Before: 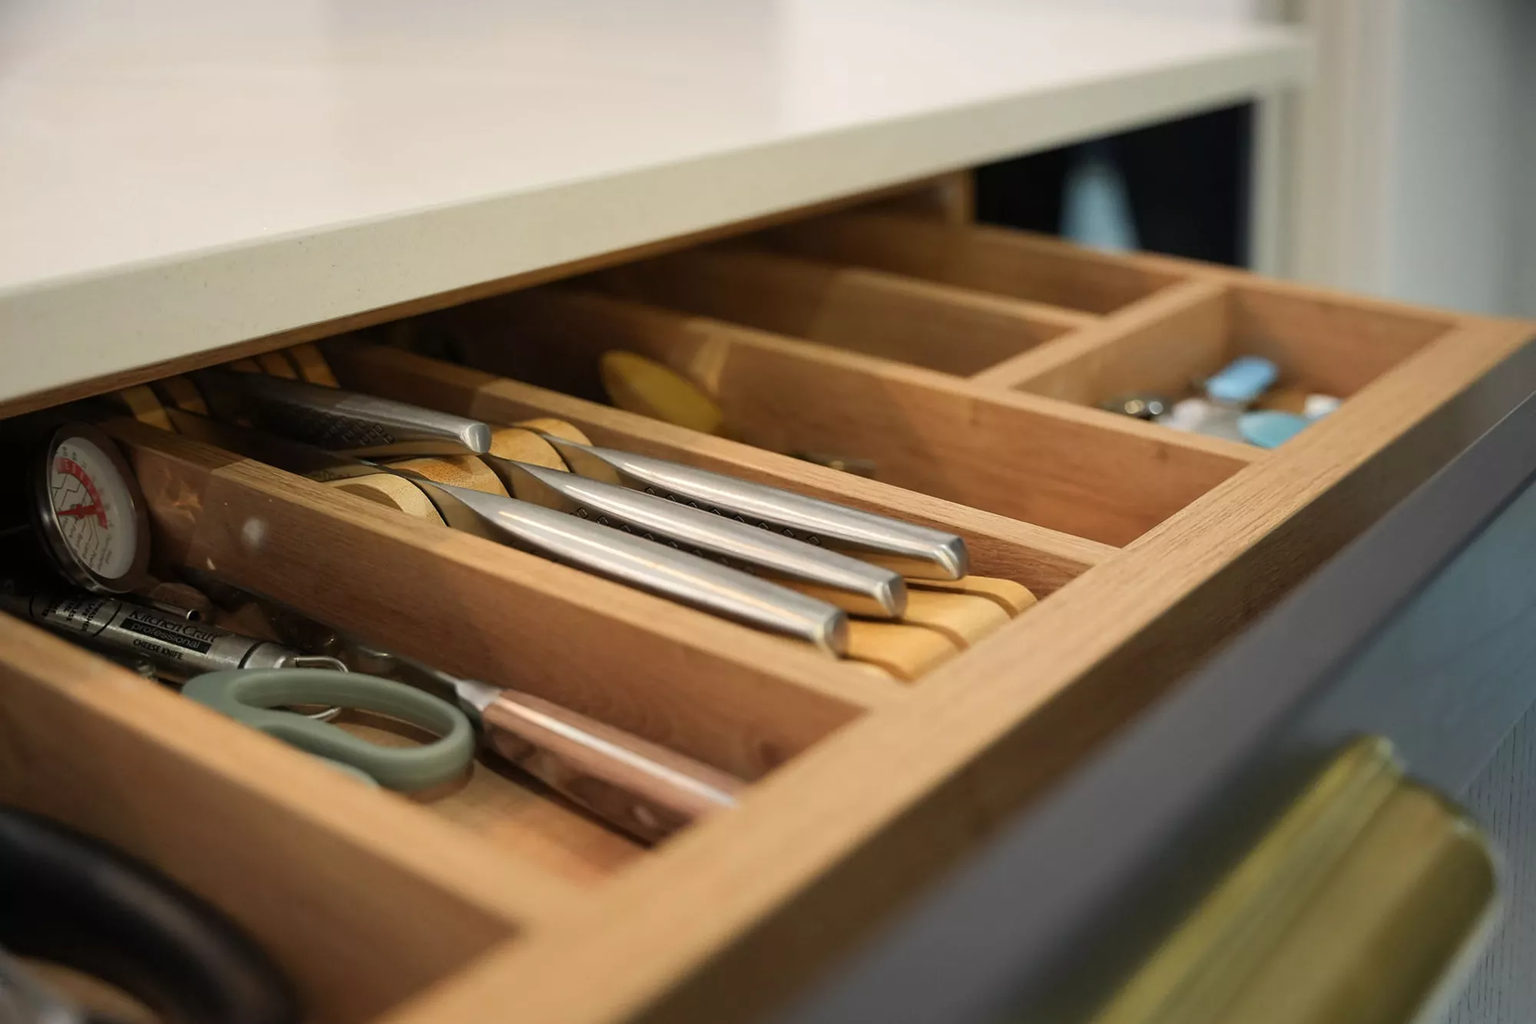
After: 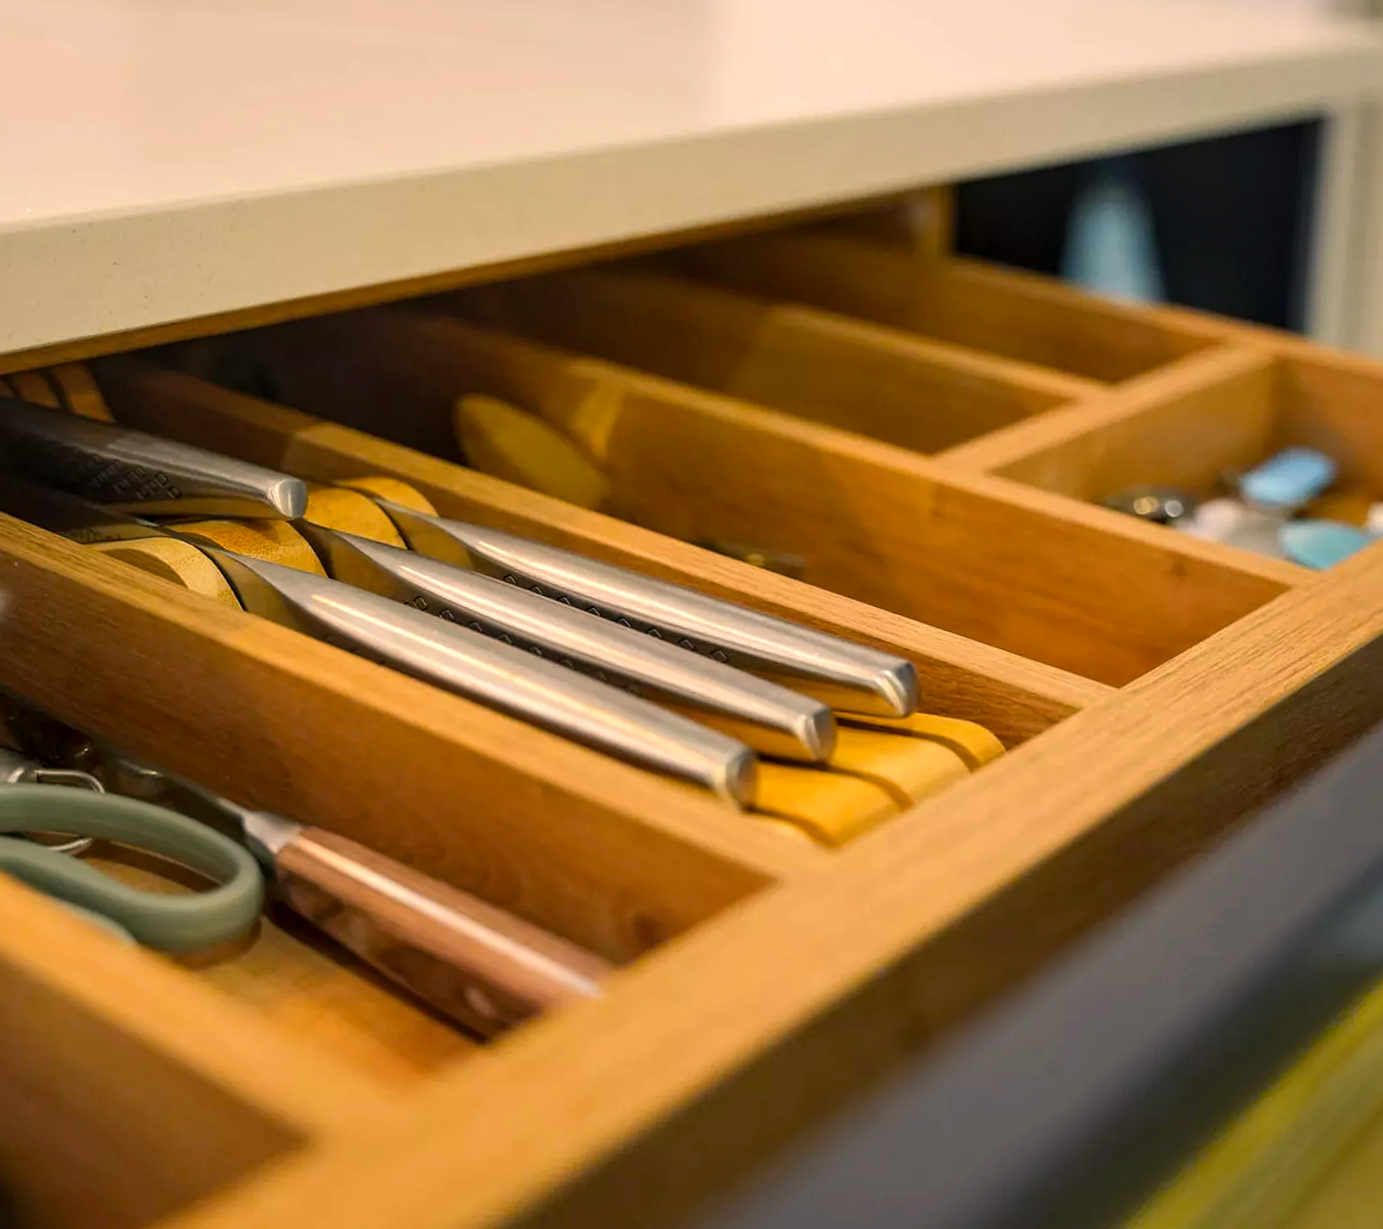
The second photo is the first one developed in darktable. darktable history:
crop and rotate: angle -3.23°, left 14.182%, top 0.019%, right 10.917%, bottom 0.089%
color balance rgb: highlights gain › chroma 3.225%, highlights gain › hue 56.17°, perceptual saturation grading › global saturation 38.72%, perceptual brilliance grading › global brilliance 2.788%, perceptual brilliance grading › highlights -2.852%, perceptual brilliance grading › shadows 3.463%
local contrast: on, module defaults
exposure: exposure 0.014 EV, compensate exposure bias true, compensate highlight preservation false
